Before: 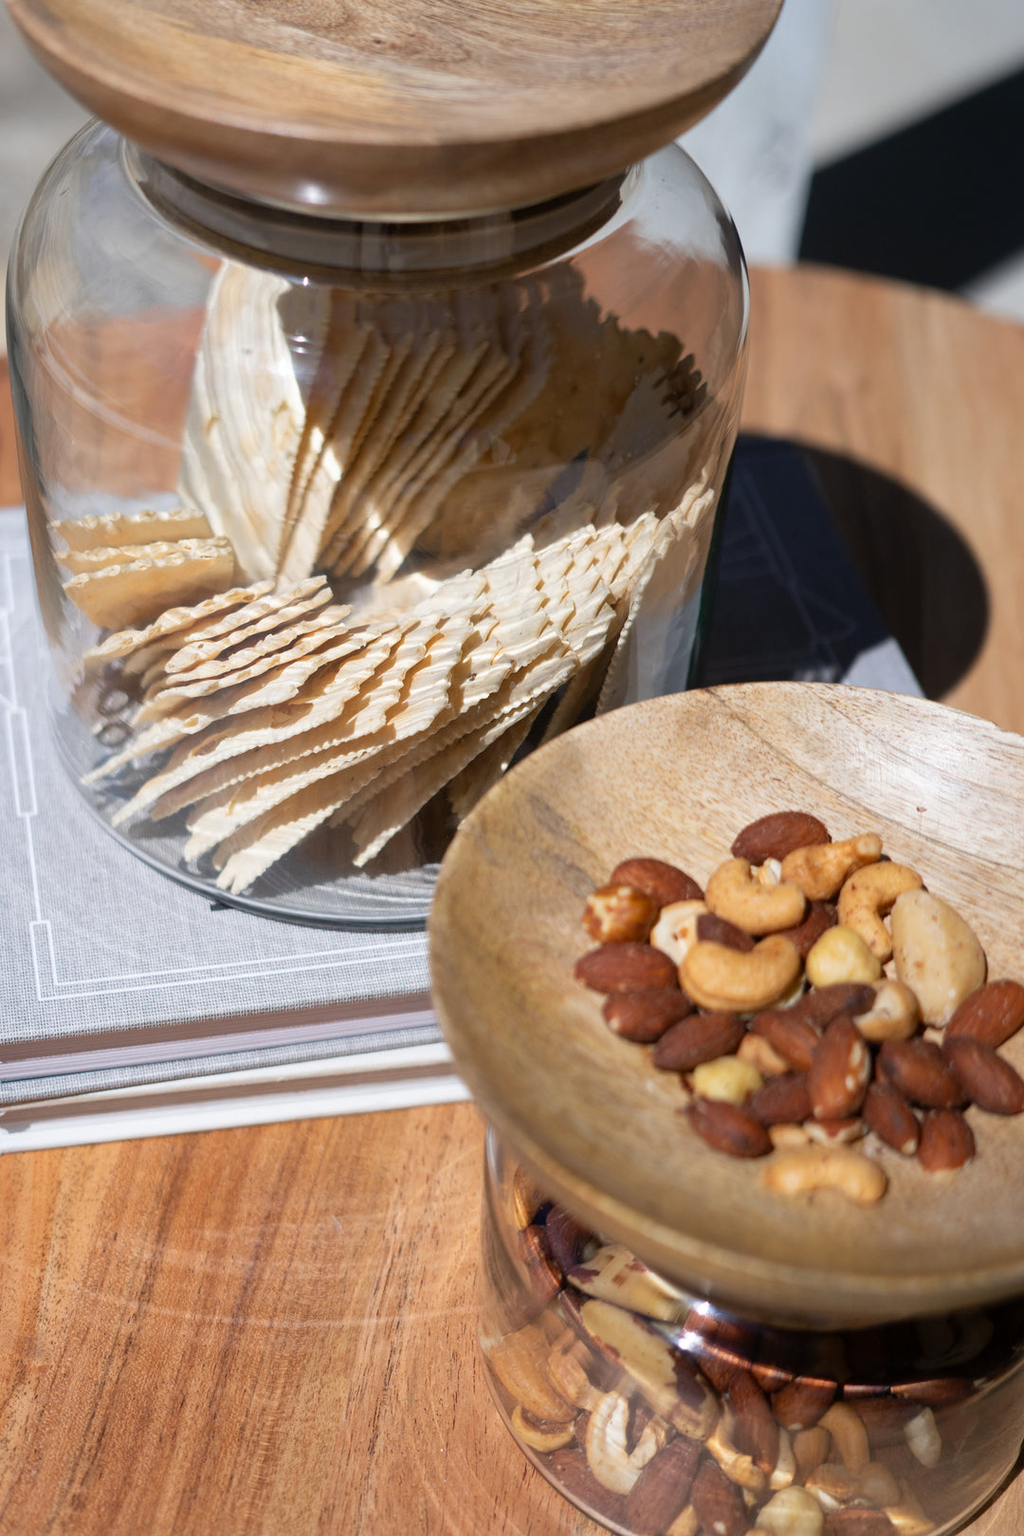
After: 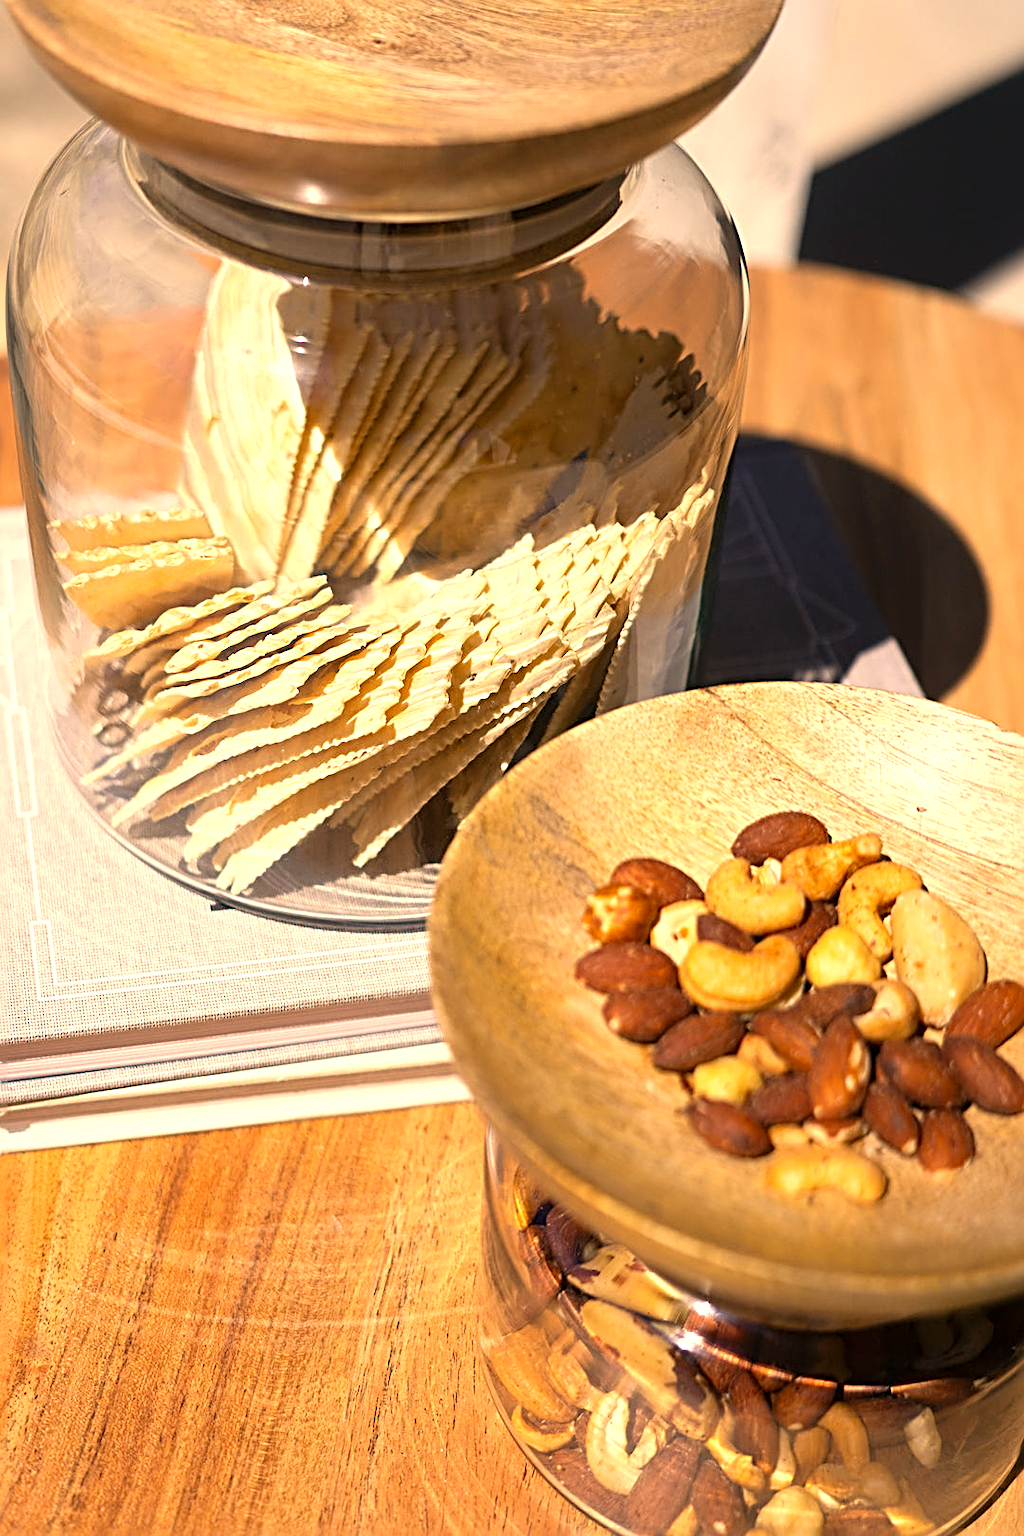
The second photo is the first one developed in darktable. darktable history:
exposure: black level correction 0, exposure 0.701 EV, compensate exposure bias true, compensate highlight preservation false
sharpen: radius 3.066, amount 0.763
color correction: highlights a* 14.97, highlights b* 32.18
